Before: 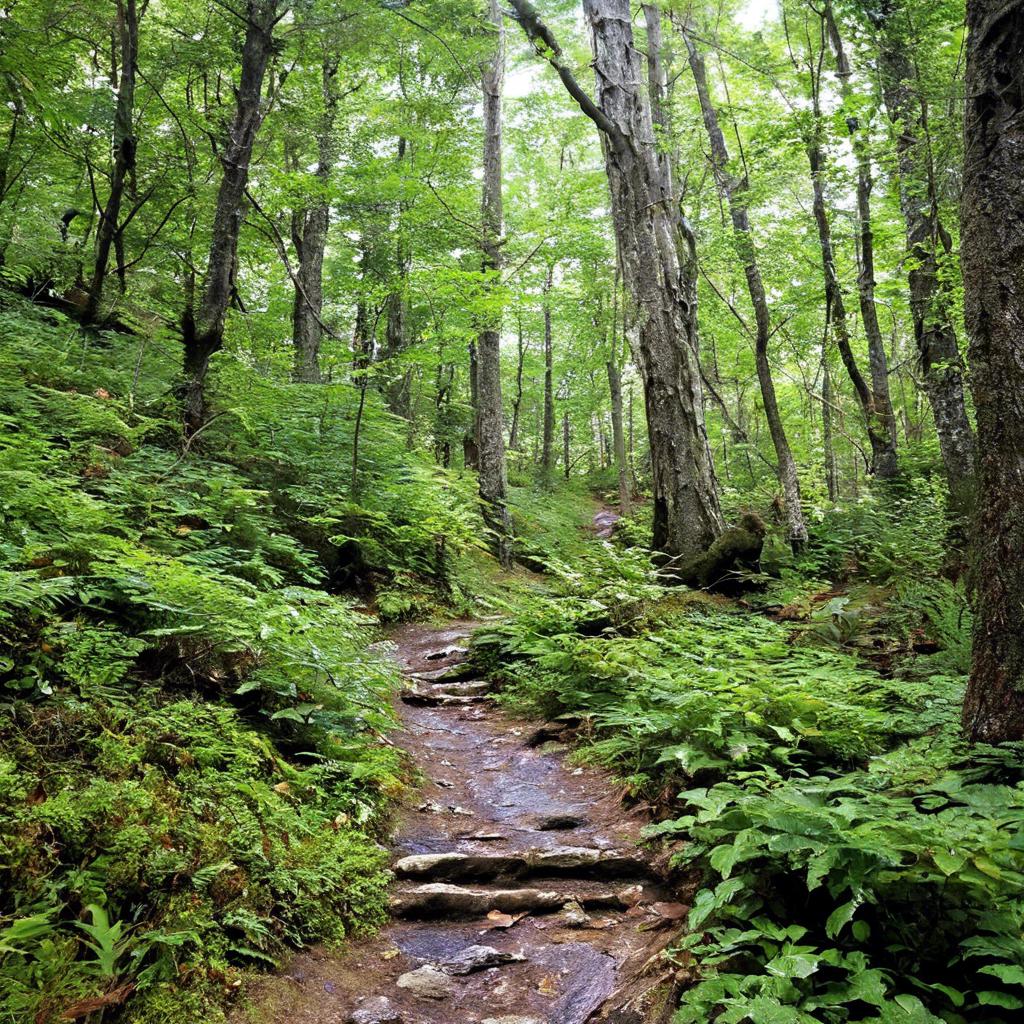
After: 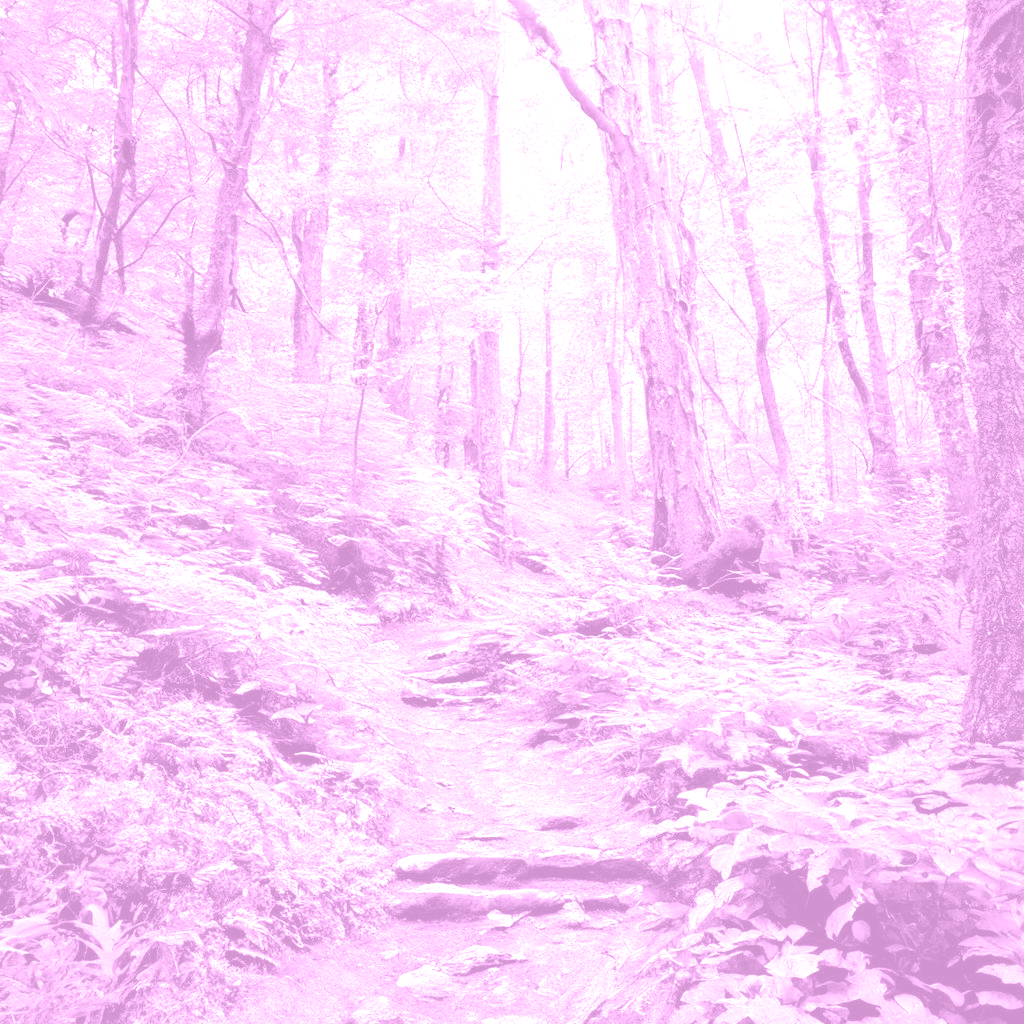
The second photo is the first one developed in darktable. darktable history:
exposure: exposure 2 EV, compensate exposure bias true, compensate highlight preservation false
colorize: hue 331.2°, saturation 75%, source mix 30.28%, lightness 70.52%, version 1
